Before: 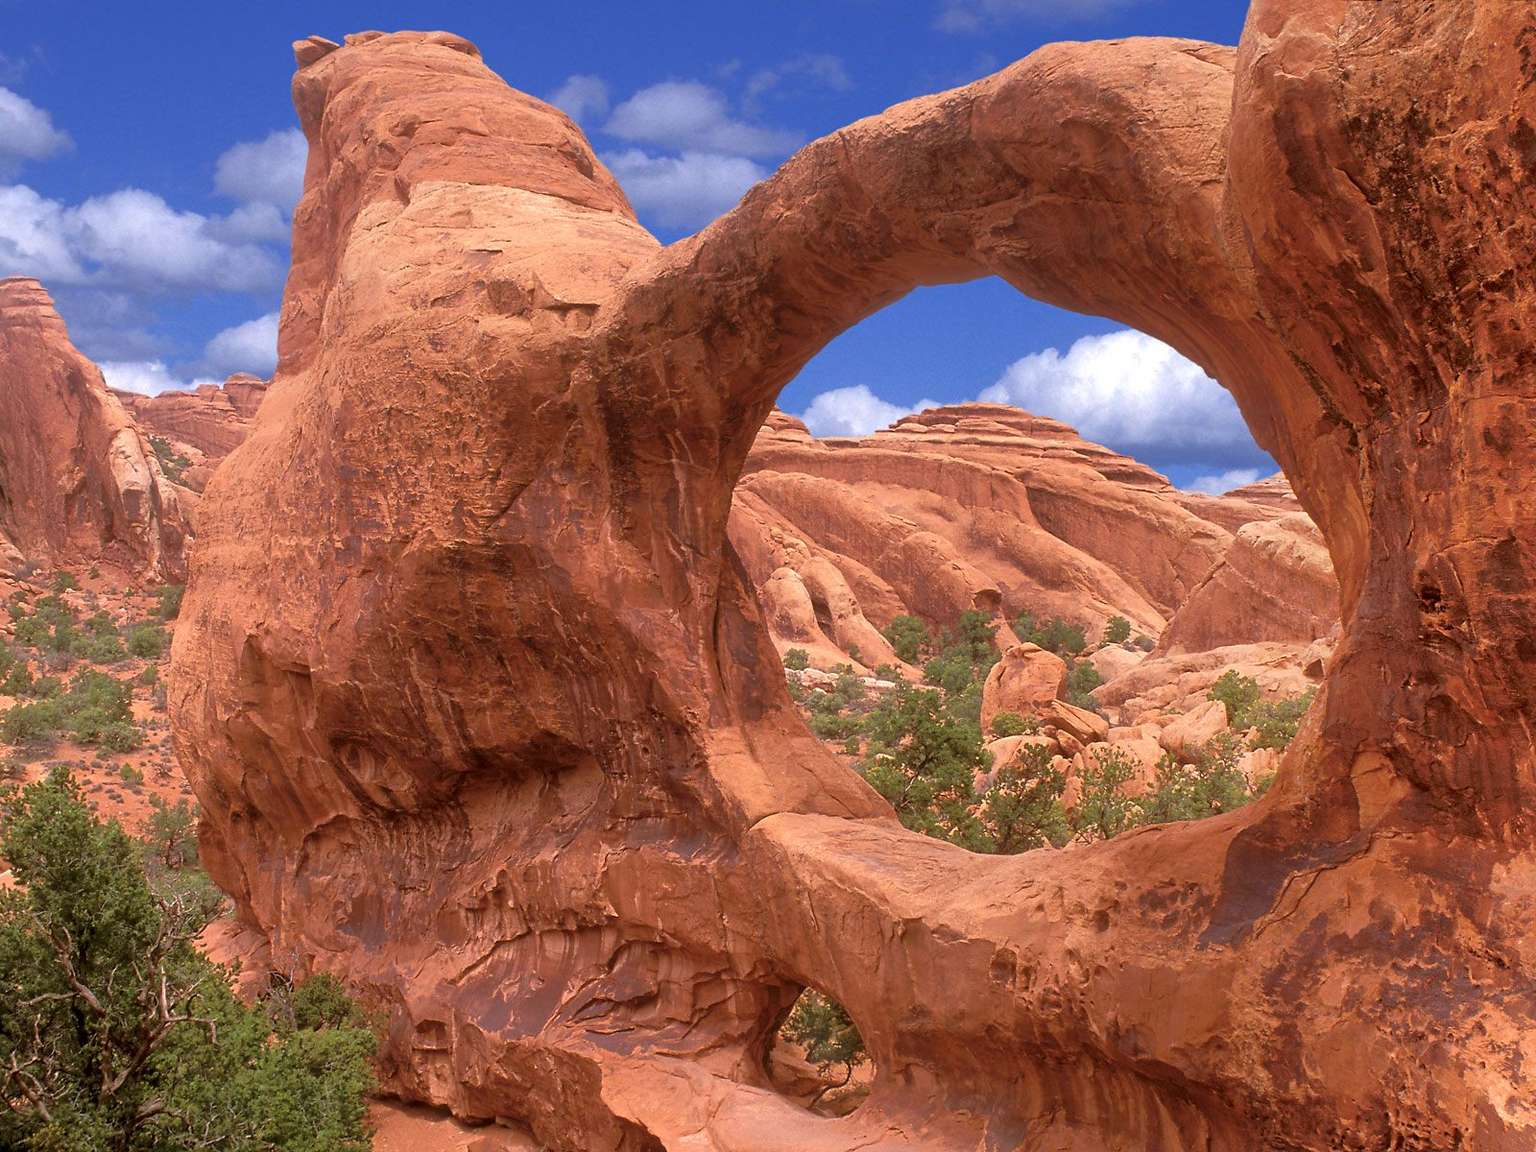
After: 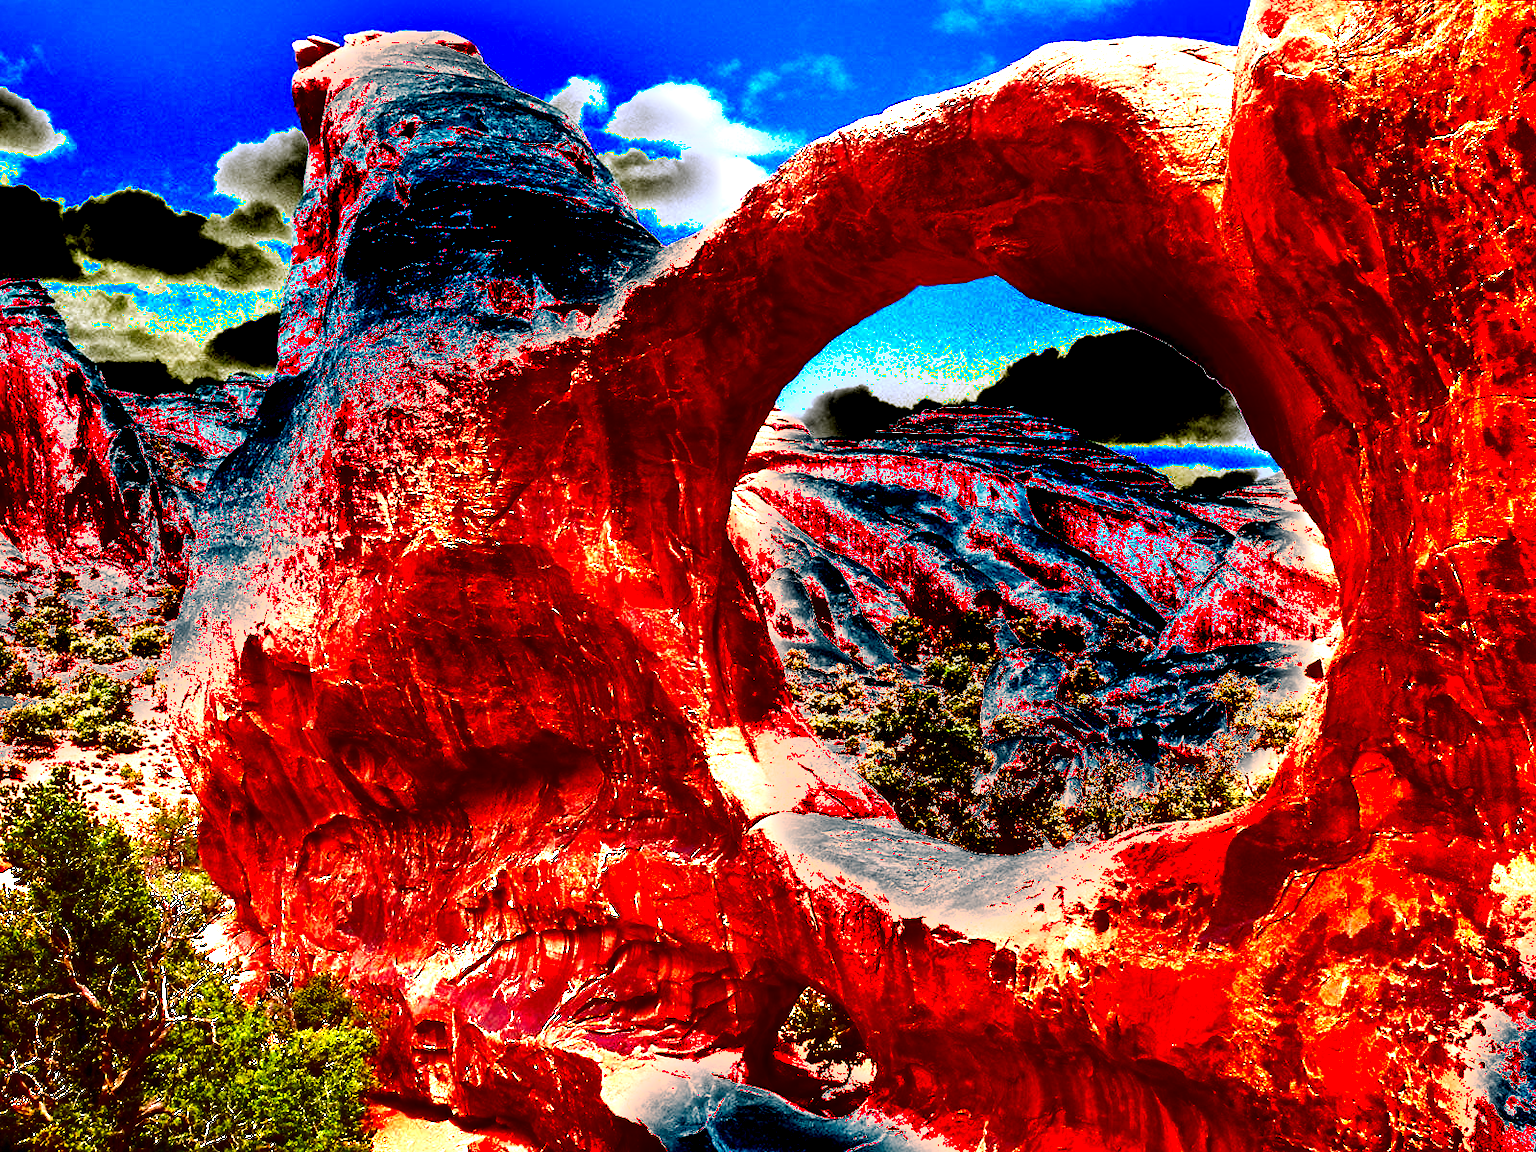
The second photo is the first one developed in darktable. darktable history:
shadows and highlights: soften with gaussian
contrast brightness saturation: brightness -1, saturation 1
tone equalizer: -8 EV -1.08 EV, -7 EV -1.01 EV, -6 EV -0.867 EV, -5 EV -0.578 EV, -3 EV 0.578 EV, -2 EV 0.867 EV, -1 EV 1.01 EV, +0 EV 1.08 EV, edges refinement/feathering 500, mask exposure compensation -1.57 EV, preserve details no
exposure: black level correction 0, exposure 1.3 EV, compensate exposure bias true, compensate highlight preservation false
